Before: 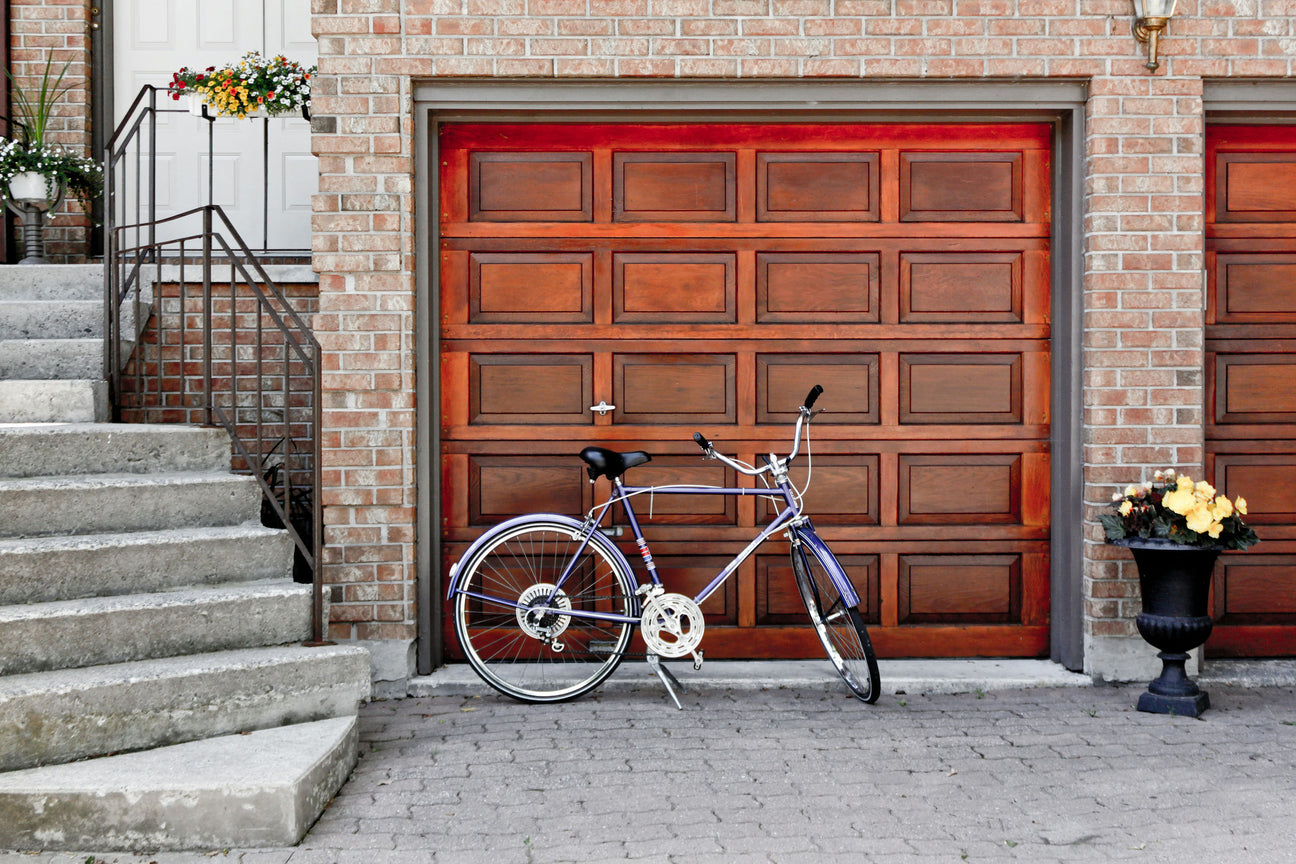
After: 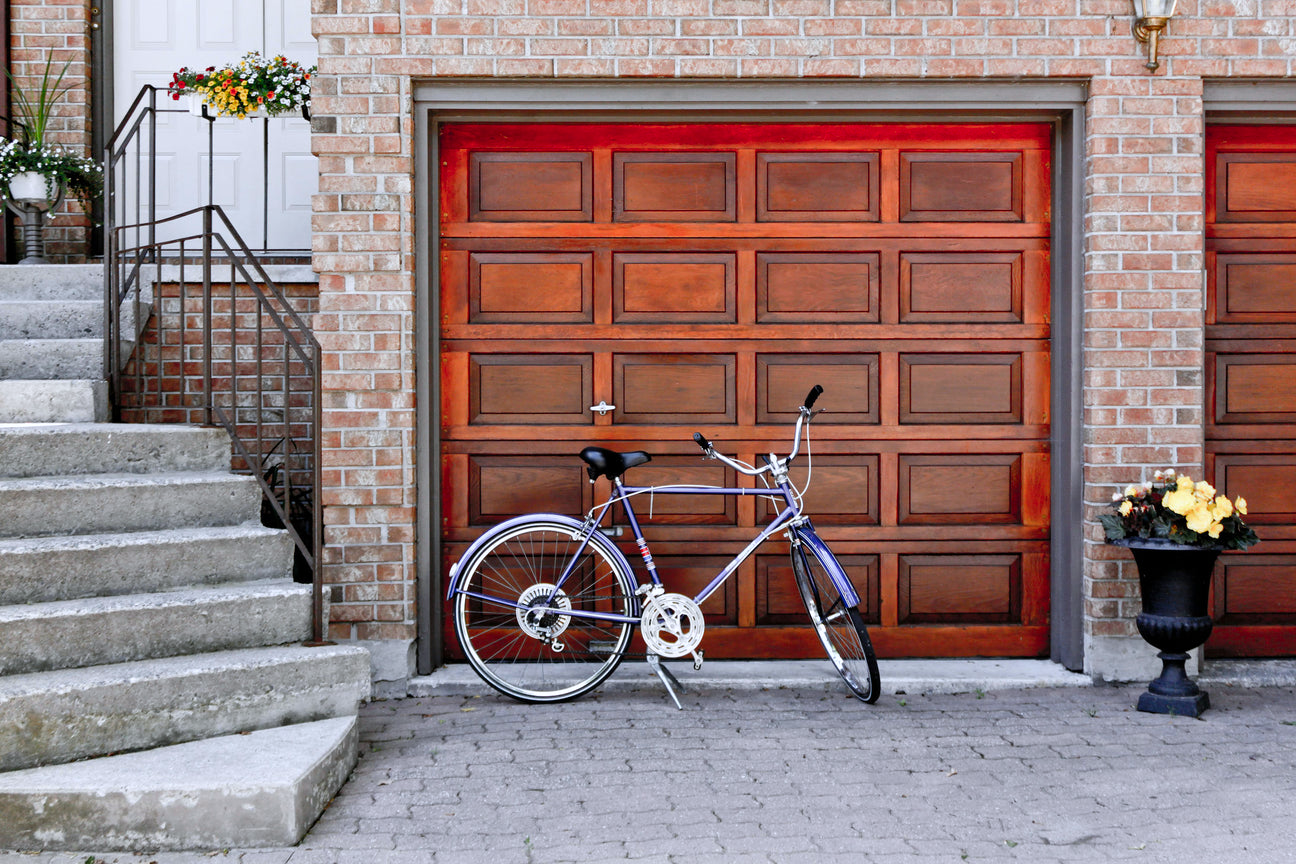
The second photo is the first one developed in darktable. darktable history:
white balance: red 0.984, blue 1.059
contrast brightness saturation: saturation 0.1
